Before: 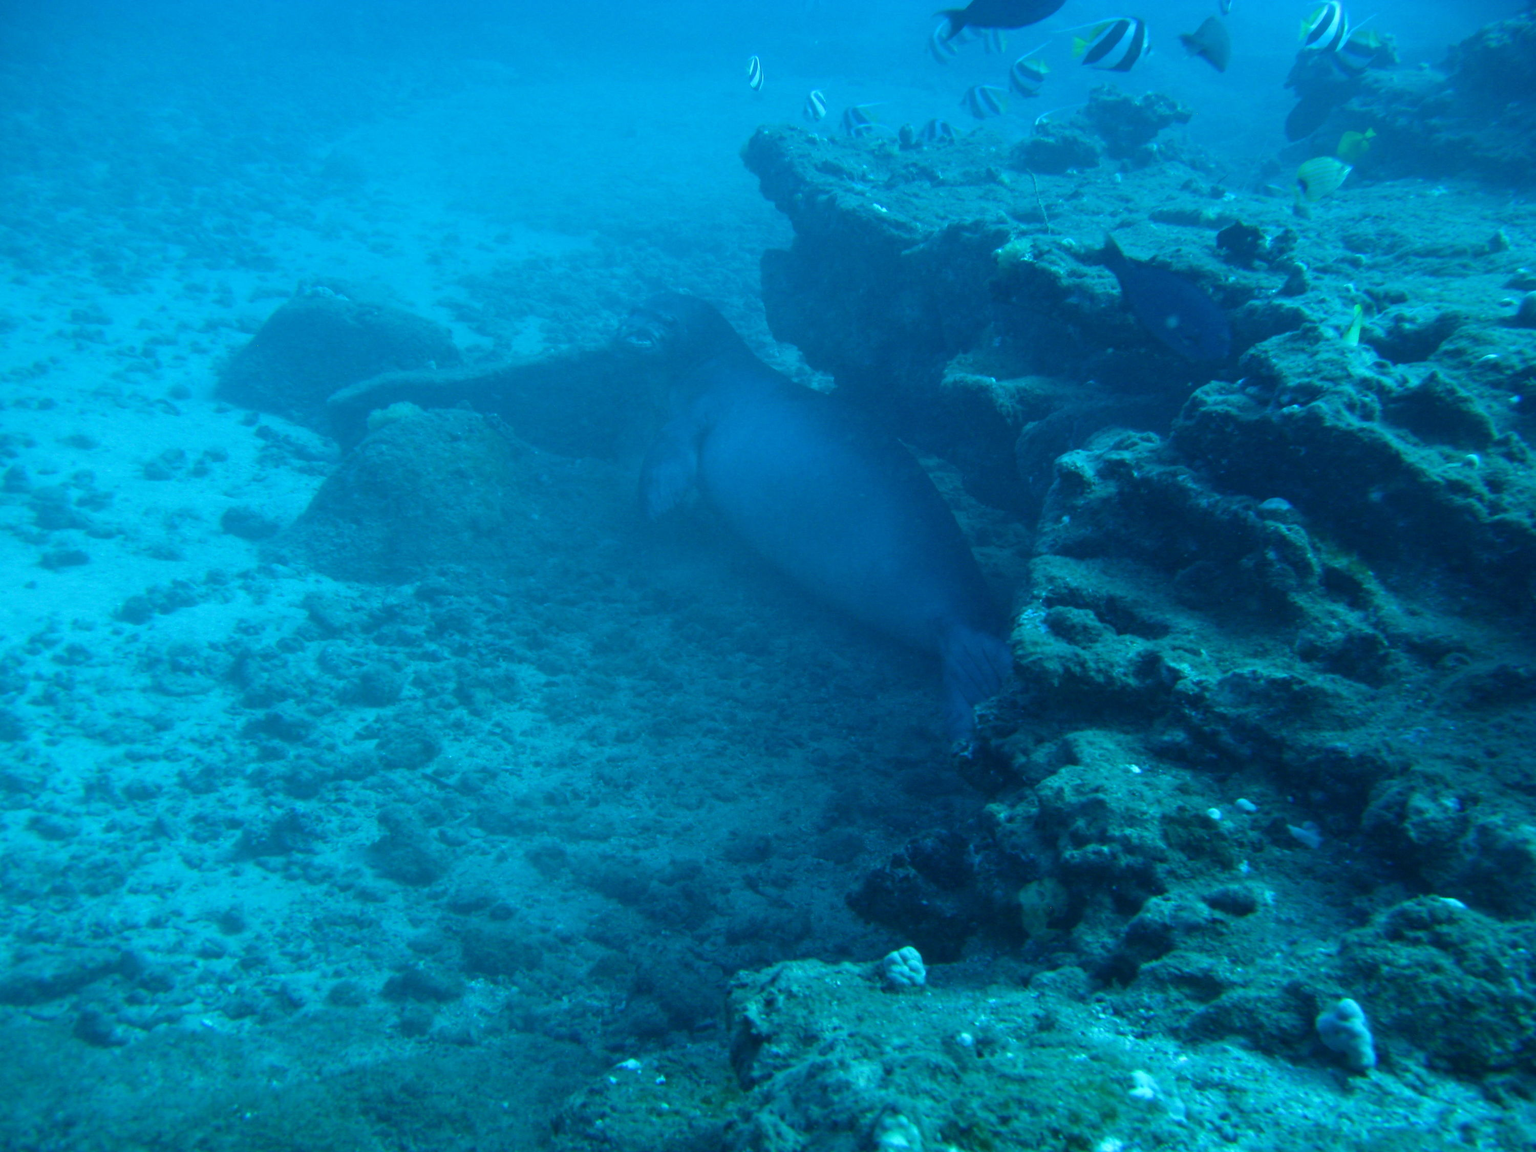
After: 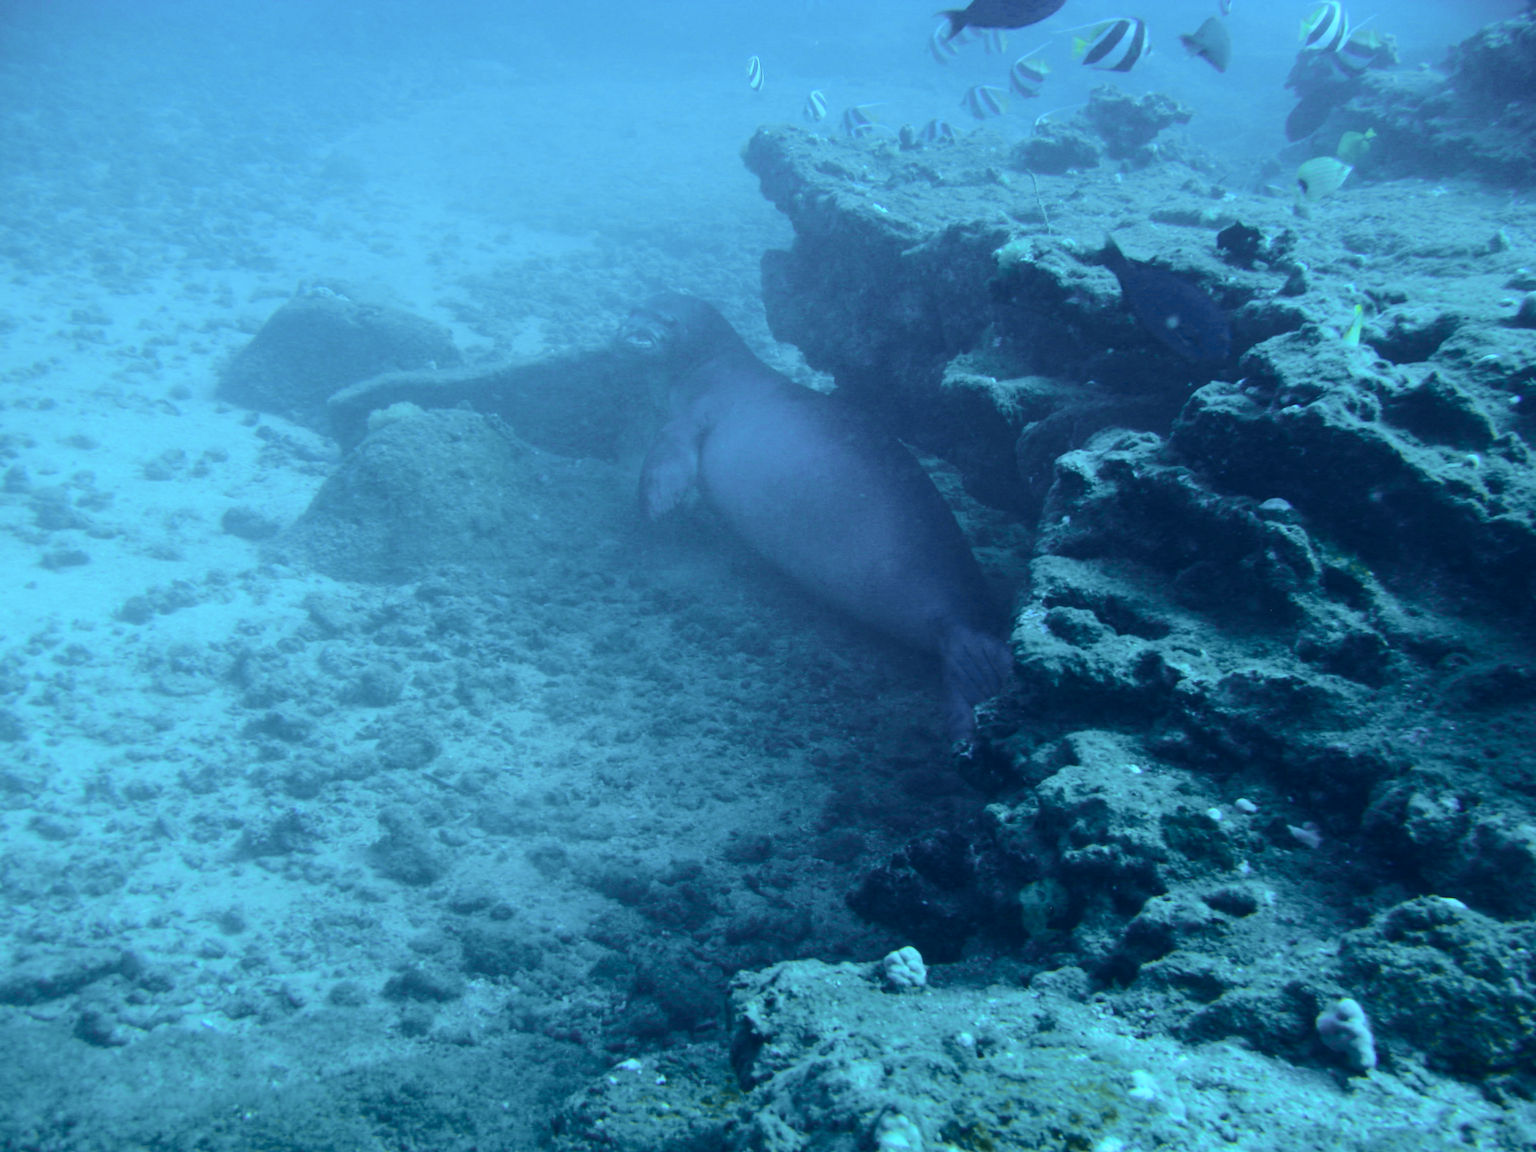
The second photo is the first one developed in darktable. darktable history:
tone curve: curves: ch0 [(0.017, 0) (0.107, 0.071) (0.295, 0.264) (0.447, 0.507) (0.54, 0.618) (0.733, 0.791) (0.879, 0.898) (1, 0.97)]; ch1 [(0, 0) (0.393, 0.415) (0.447, 0.448) (0.485, 0.497) (0.523, 0.515) (0.544, 0.55) (0.59, 0.609) (0.686, 0.686) (1, 1)]; ch2 [(0, 0) (0.369, 0.388) (0.449, 0.431) (0.499, 0.5) (0.521, 0.505) (0.53, 0.538) (0.579, 0.601) (0.669, 0.733) (1, 1)], color space Lab, independent channels, preserve colors none
